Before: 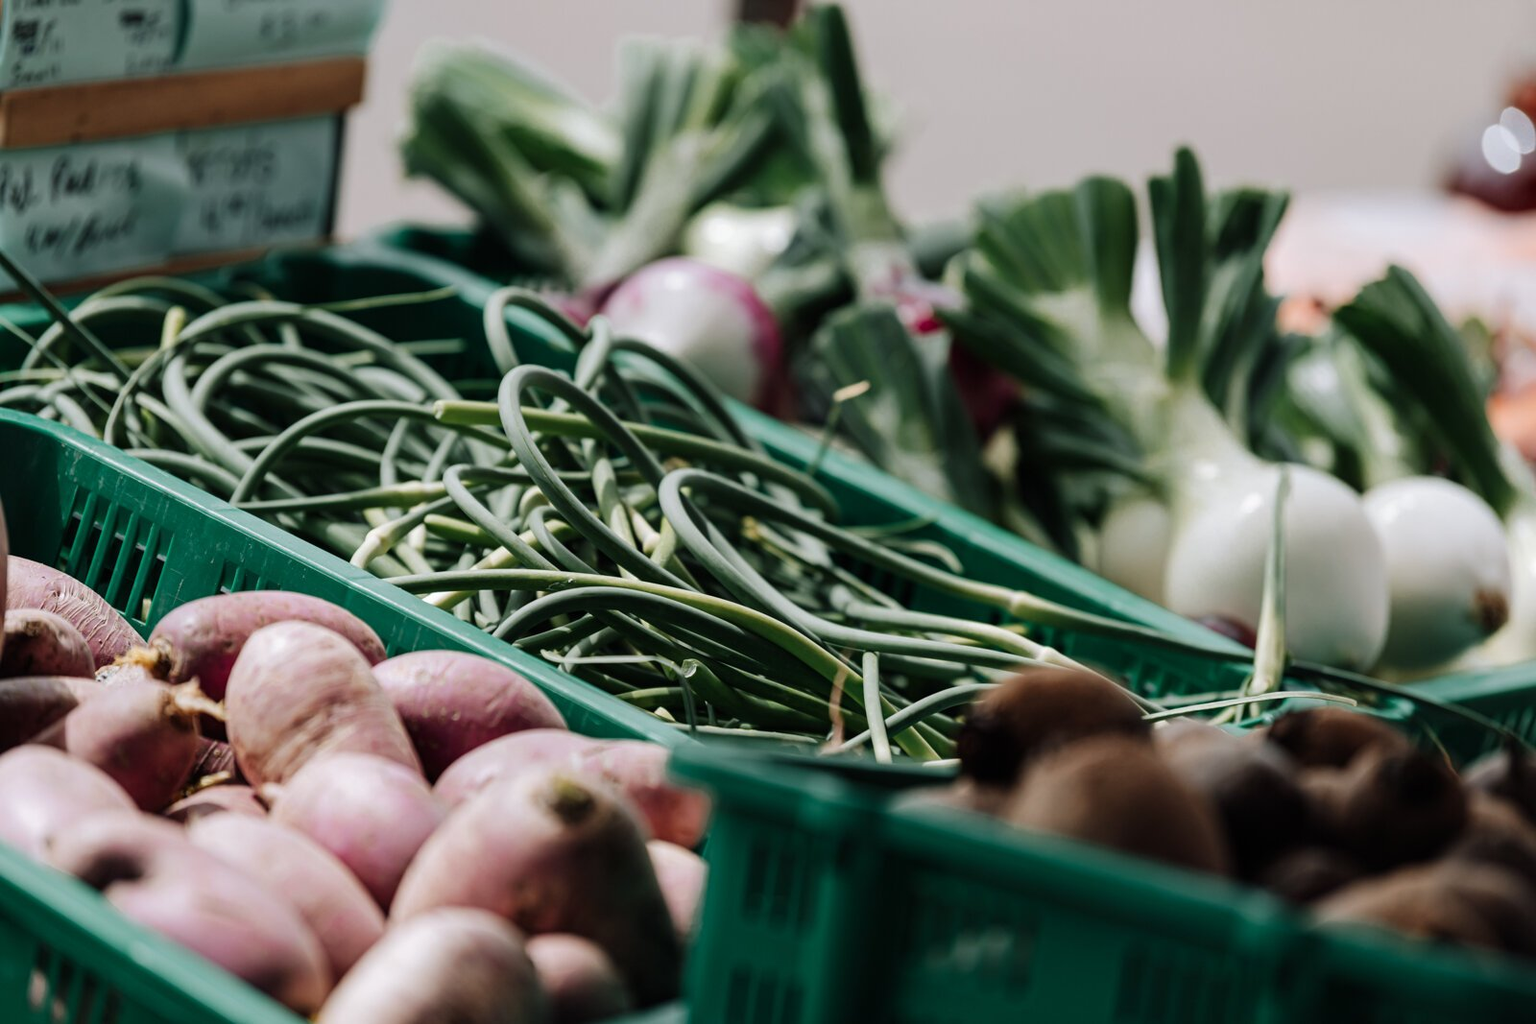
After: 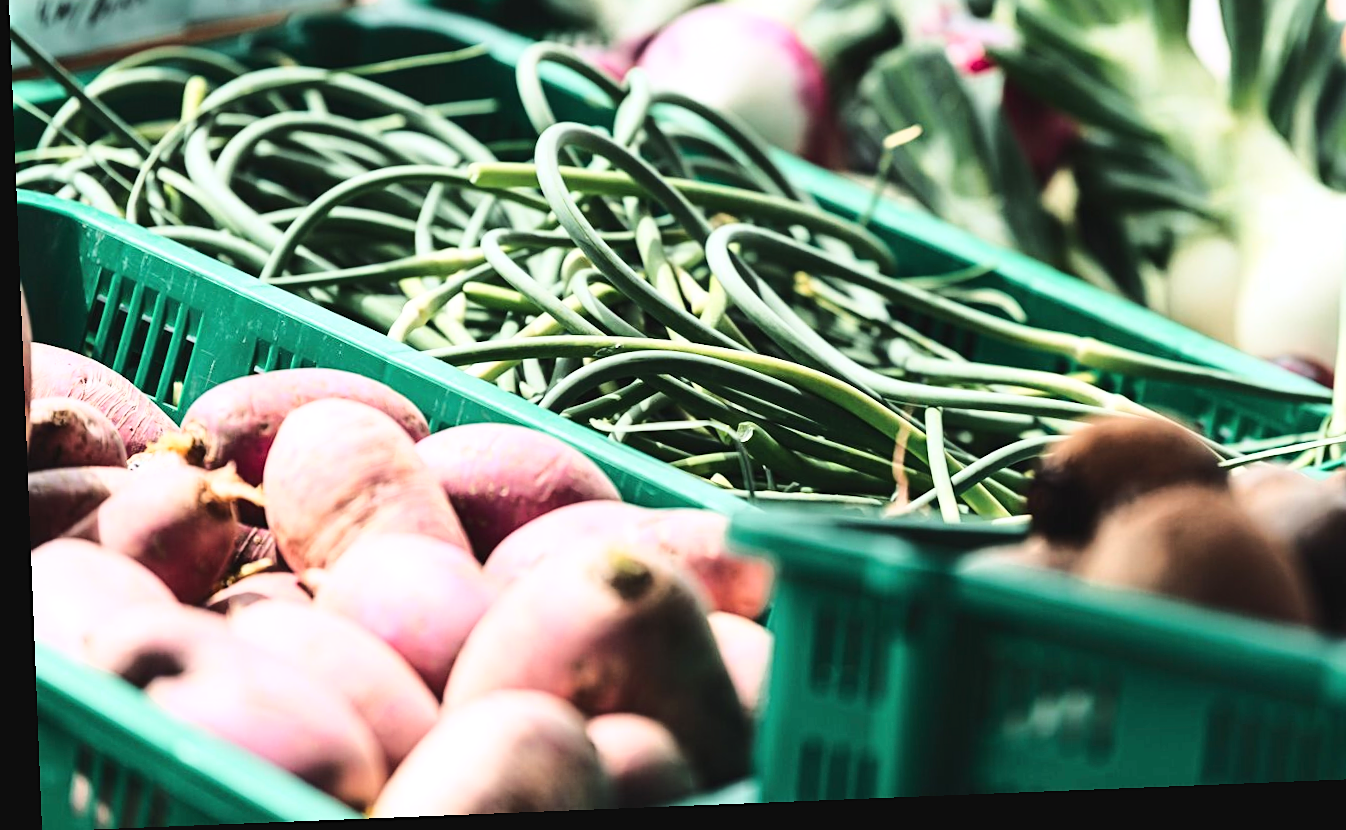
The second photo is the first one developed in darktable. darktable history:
sharpen: amount 0.2
exposure: black level correction -0.002, exposure 0.54 EV, compensate highlight preservation false
levels: levels [0, 0.478, 1]
rgb levels: preserve colors max RGB
rotate and perspective: rotation -2.29°, automatic cropping off
crop: top 26.531%, right 17.959%
base curve: curves: ch0 [(0, 0) (0.032, 0.037) (0.105, 0.228) (0.435, 0.76) (0.856, 0.983) (1, 1)]
